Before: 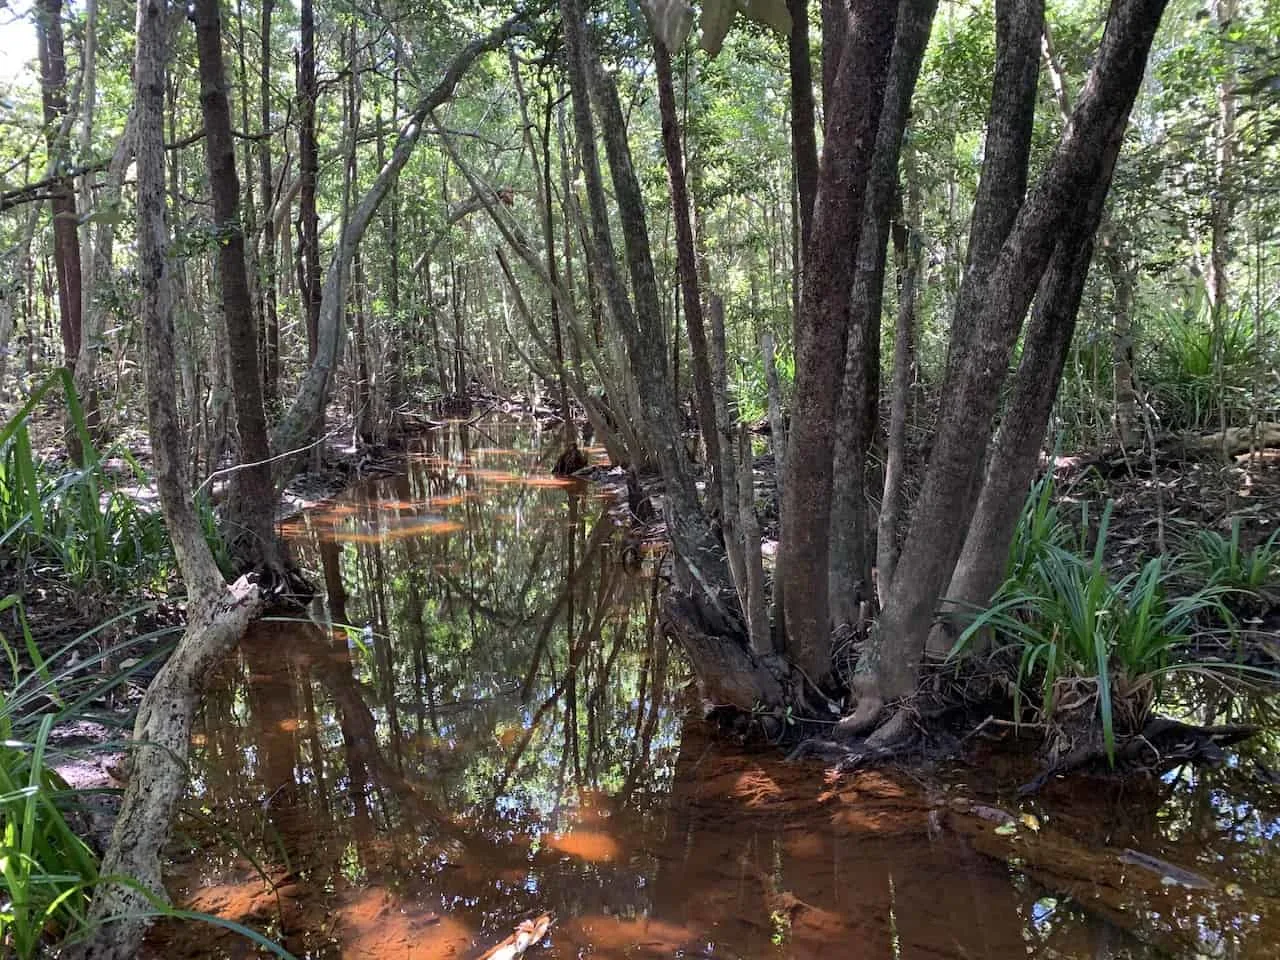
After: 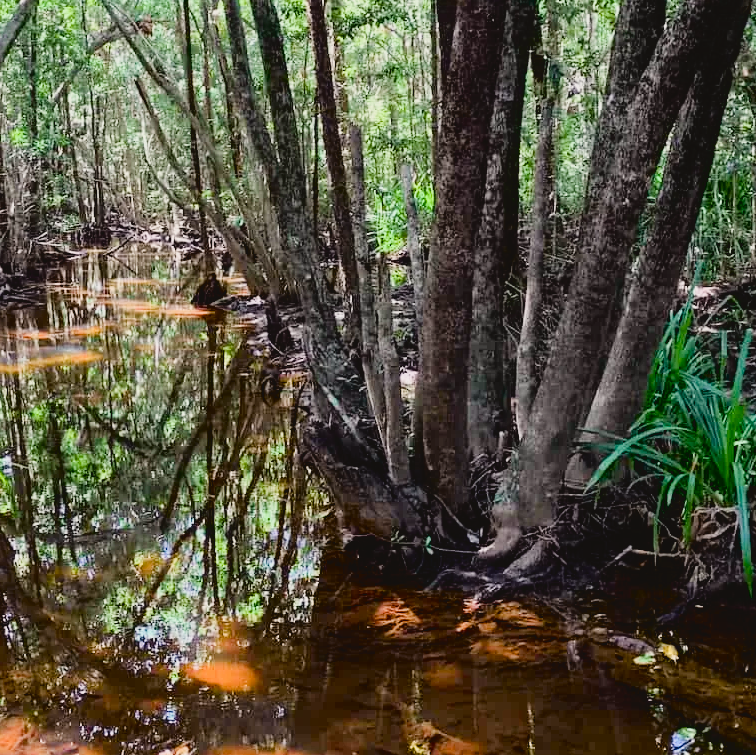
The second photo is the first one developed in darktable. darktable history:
filmic rgb: black relative exposure -7.32 EV, white relative exposure 5.09 EV, hardness 3.2
crop and rotate: left 28.256%, top 17.734%, right 12.656%, bottom 3.573%
tone curve: curves: ch0 [(0, 0.049) (0.113, 0.084) (0.285, 0.301) (0.673, 0.796) (0.845, 0.932) (0.994, 0.971)]; ch1 [(0, 0) (0.456, 0.424) (0.498, 0.5) (0.57, 0.557) (0.631, 0.635) (1, 1)]; ch2 [(0, 0) (0.395, 0.398) (0.44, 0.456) (0.502, 0.507) (0.55, 0.559) (0.67, 0.702) (1, 1)], color space Lab, independent channels, preserve colors none
color balance rgb: perceptual saturation grading › global saturation 35%, perceptual saturation grading › highlights -30%, perceptual saturation grading › shadows 35%, perceptual brilliance grading › global brilliance 3%, perceptual brilliance grading › highlights -3%, perceptual brilliance grading › shadows 3%
